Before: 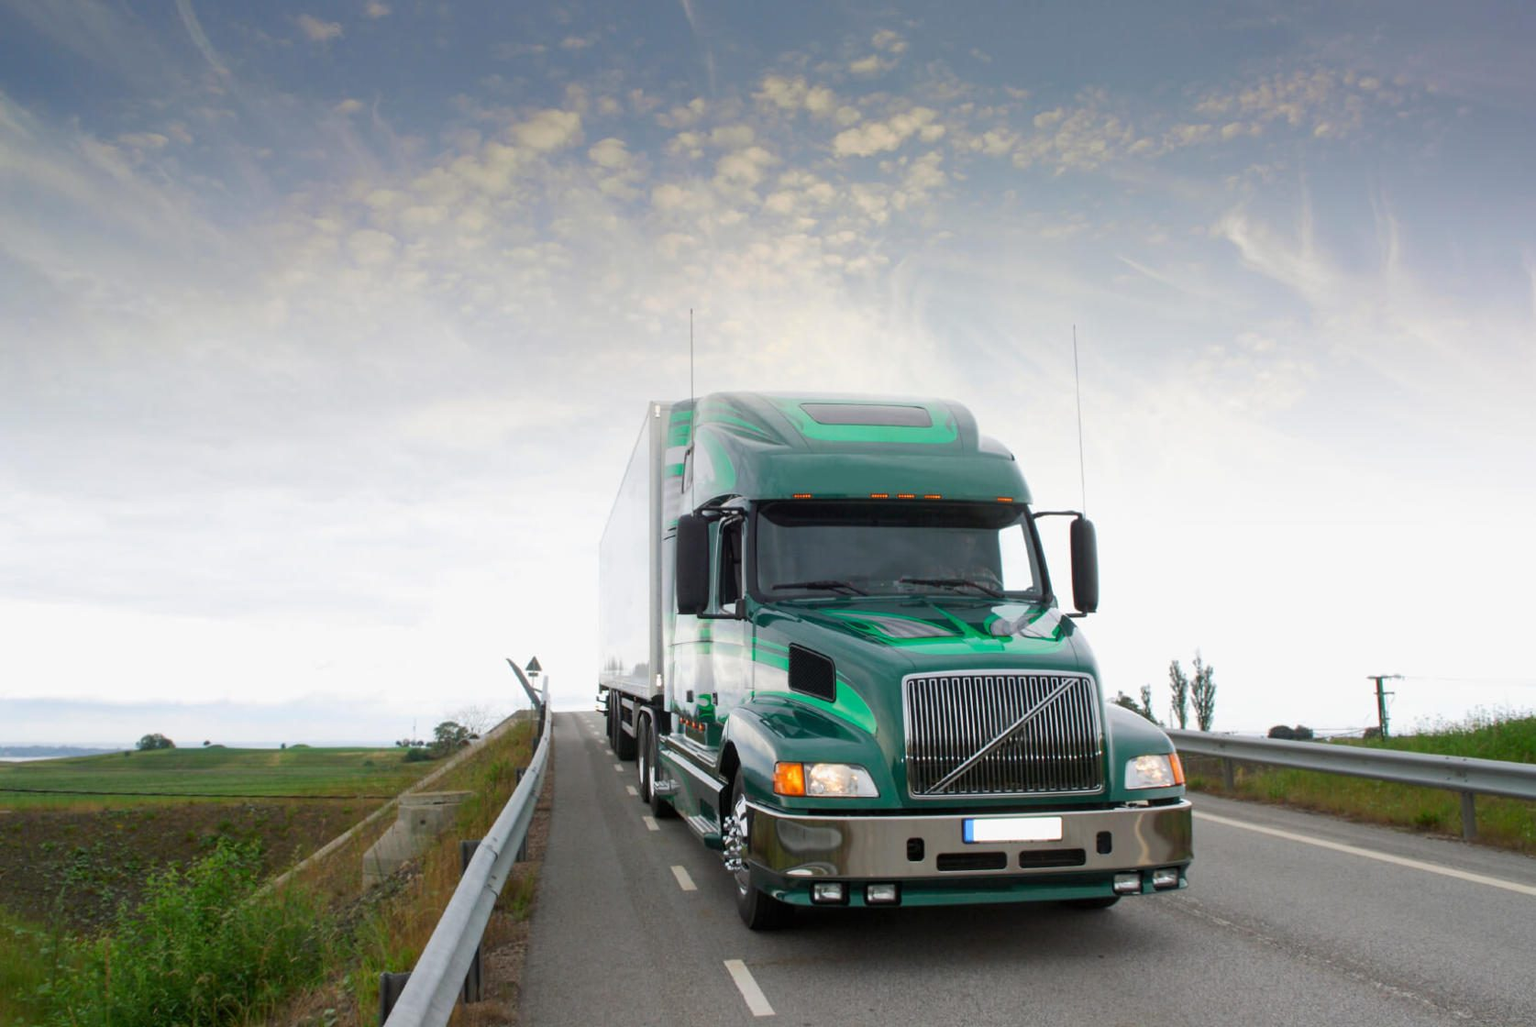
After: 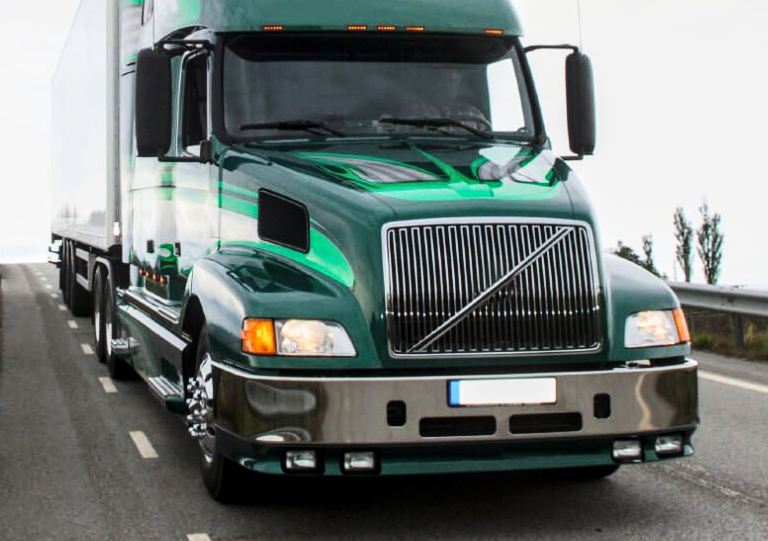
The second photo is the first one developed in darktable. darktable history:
tone curve: curves: ch0 [(0, 0) (0.195, 0.109) (0.751, 0.848) (1, 1)], color space Lab, linked channels, preserve colors none
crop: left 35.976%, top 45.819%, right 18.162%, bottom 5.807%
local contrast: on, module defaults
